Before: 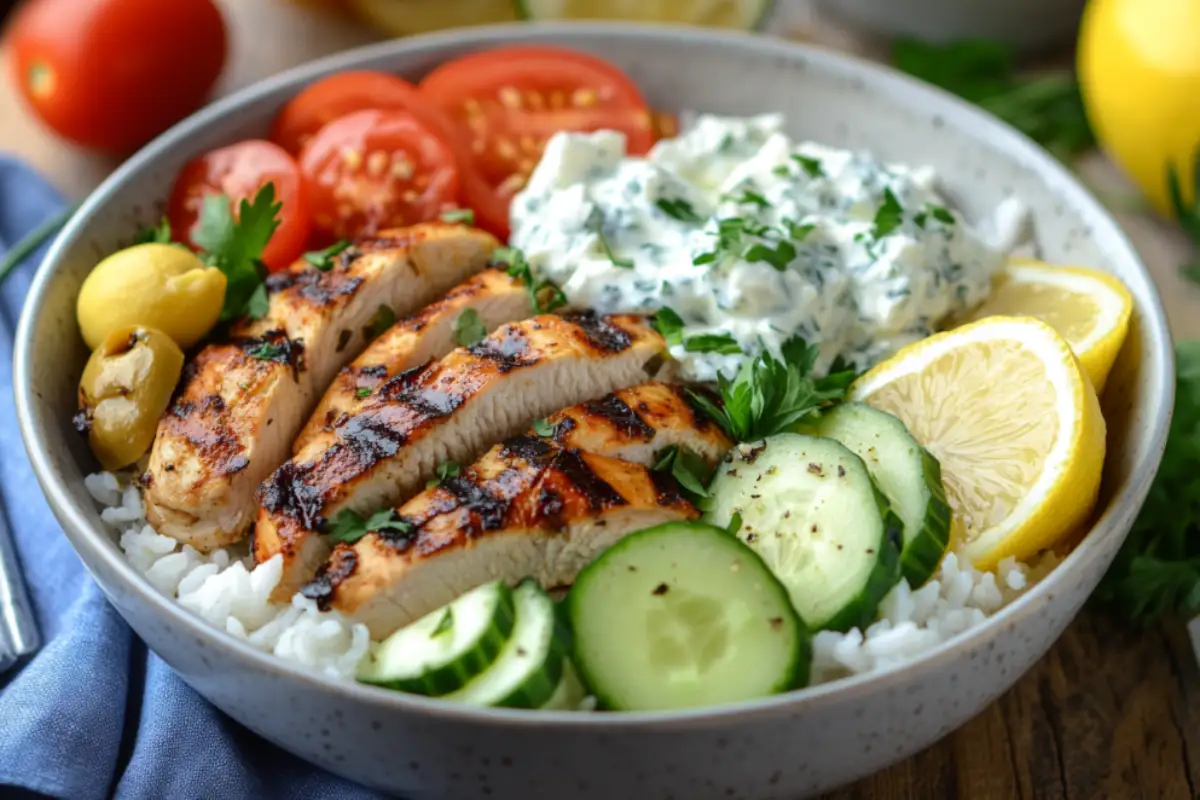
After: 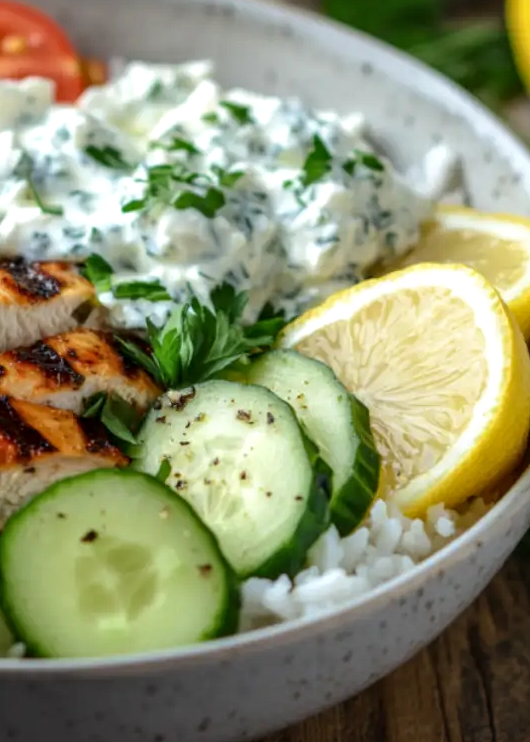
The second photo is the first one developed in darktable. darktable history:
crop: left 47.628%, top 6.643%, right 7.874%
local contrast: on, module defaults
